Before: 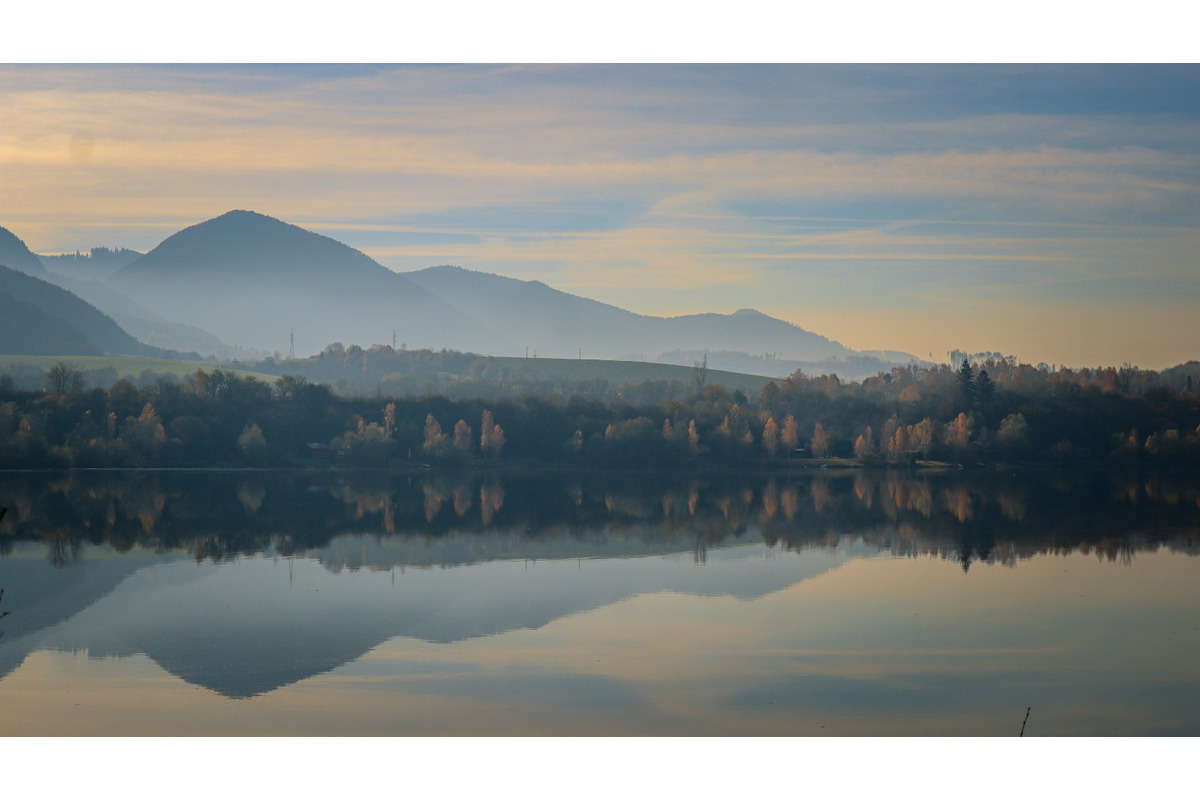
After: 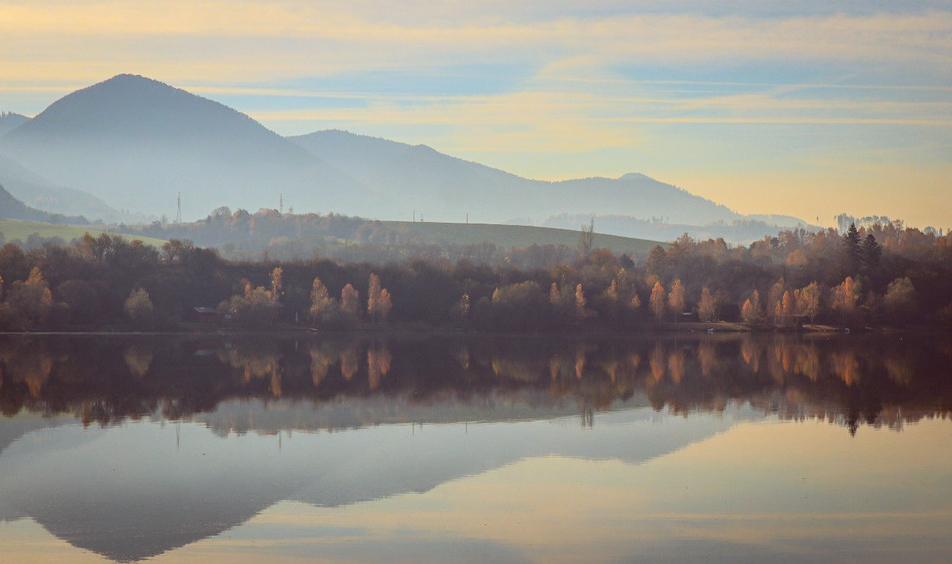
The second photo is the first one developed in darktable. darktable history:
color correction: highlights a* -7.06, highlights b* -0.198, shadows a* 20.5, shadows b* 12.5
contrast brightness saturation: contrast 0.198, brightness 0.169, saturation 0.225
crop: left 9.461%, top 17.109%, right 11.191%, bottom 12.333%
